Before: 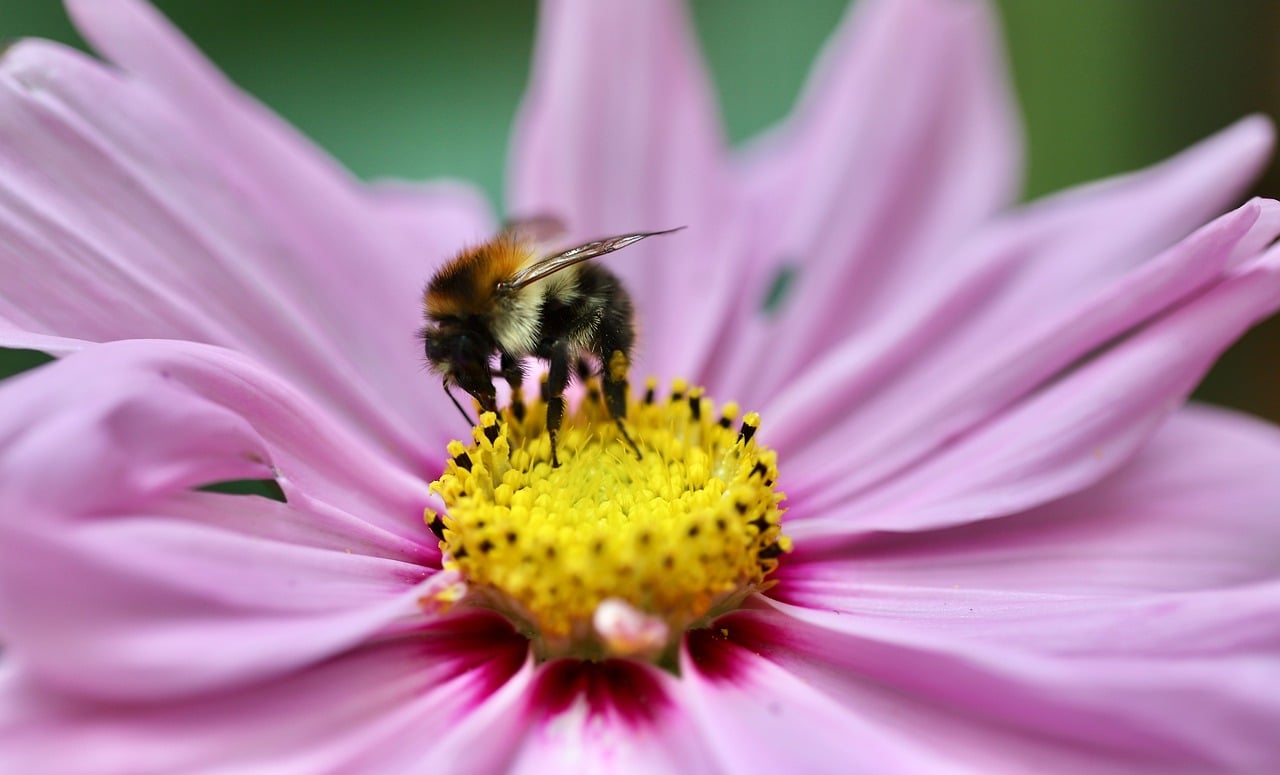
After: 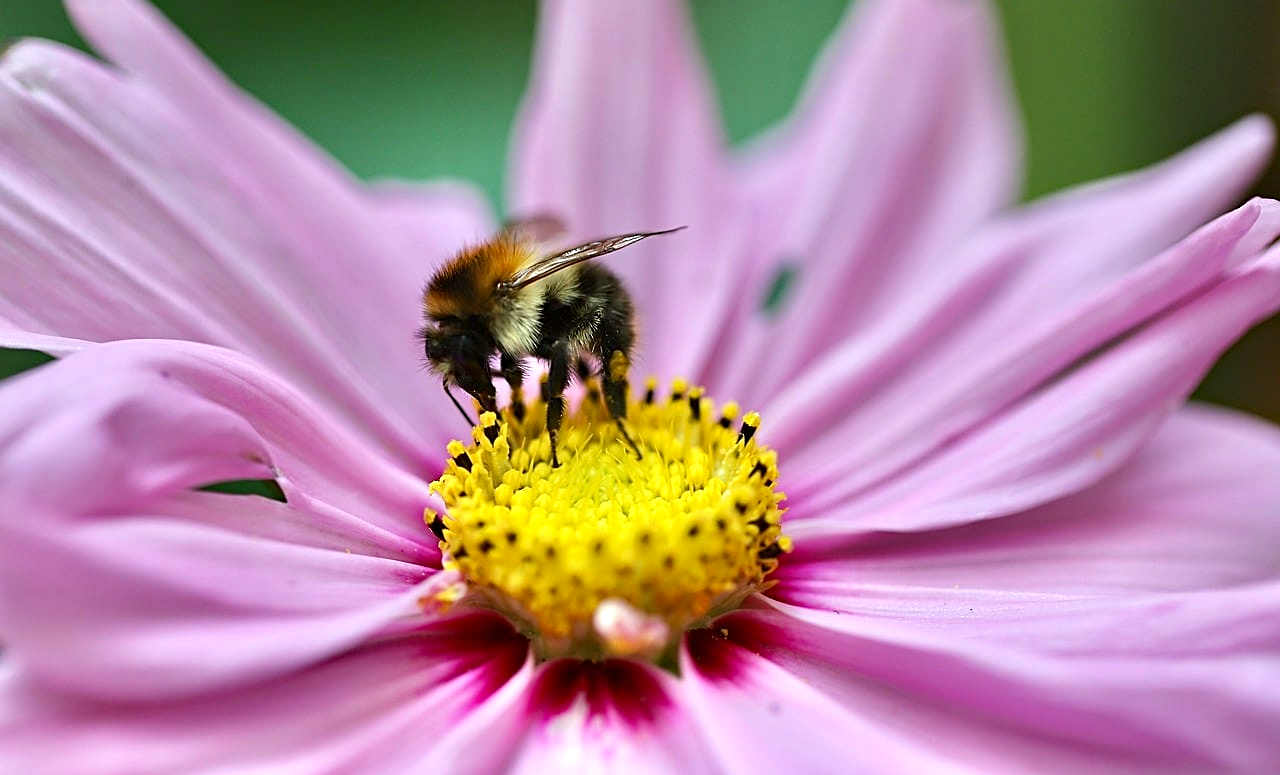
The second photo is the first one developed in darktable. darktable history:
haze removal: compatibility mode true, adaptive false
sharpen: on, module defaults
tone equalizer: mask exposure compensation -0.485 EV
exposure: exposure 0.202 EV, compensate exposure bias true, compensate highlight preservation false
